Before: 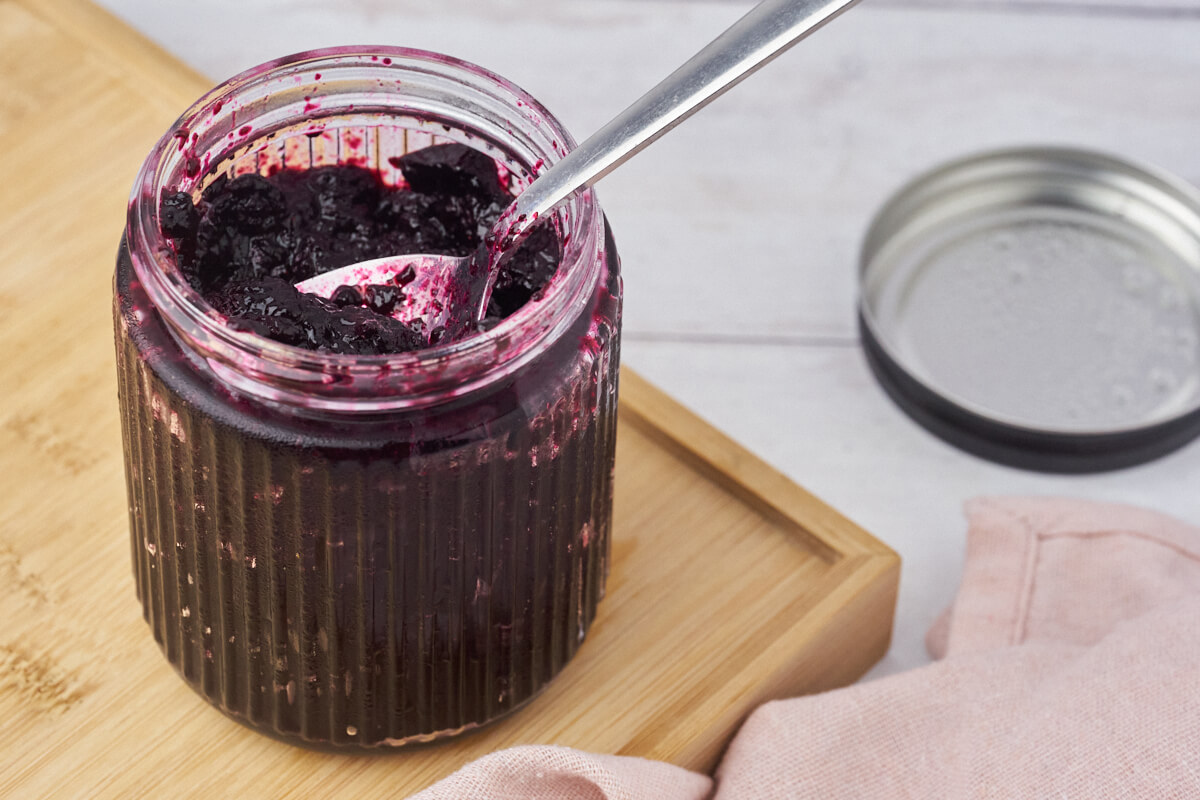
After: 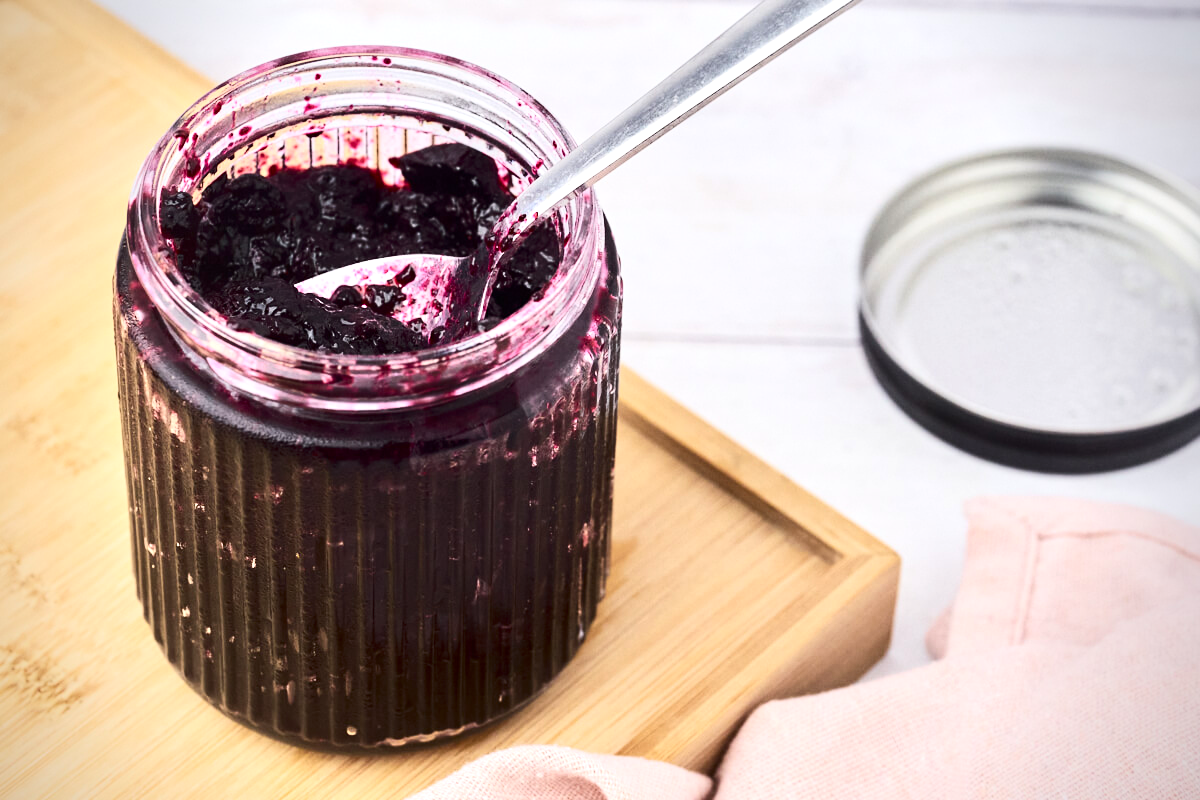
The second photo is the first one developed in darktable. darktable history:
sharpen: radius 5.325, amount 0.312, threshold 26.433
vignetting: saturation 0, unbound false
exposure: black level correction 0.001, exposure 0.5 EV, compensate exposure bias true, compensate highlight preservation false
contrast brightness saturation: contrast 0.28
